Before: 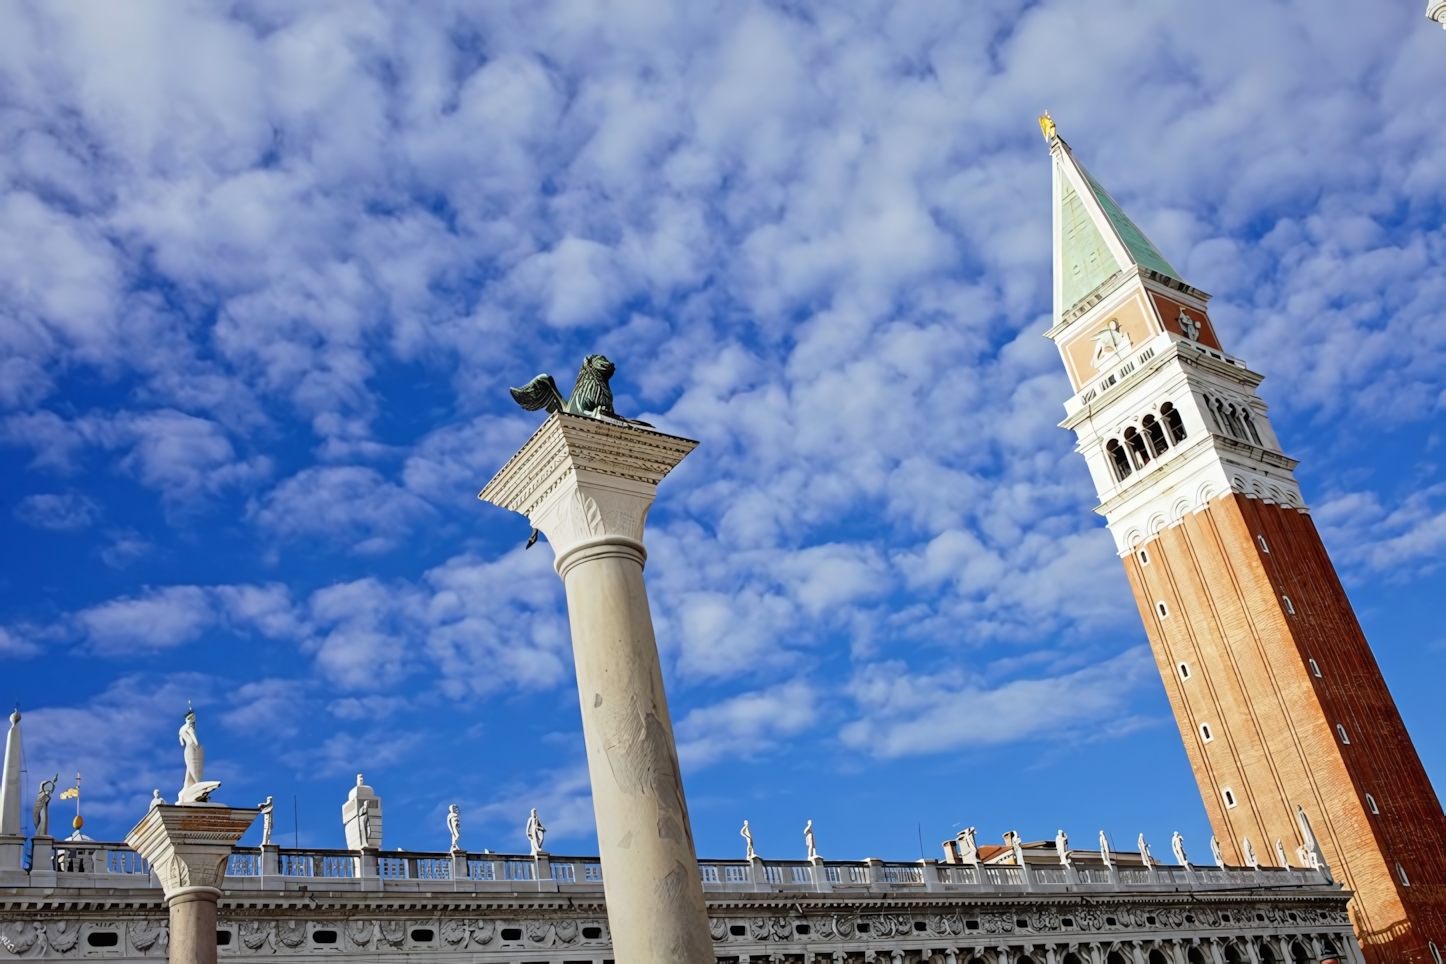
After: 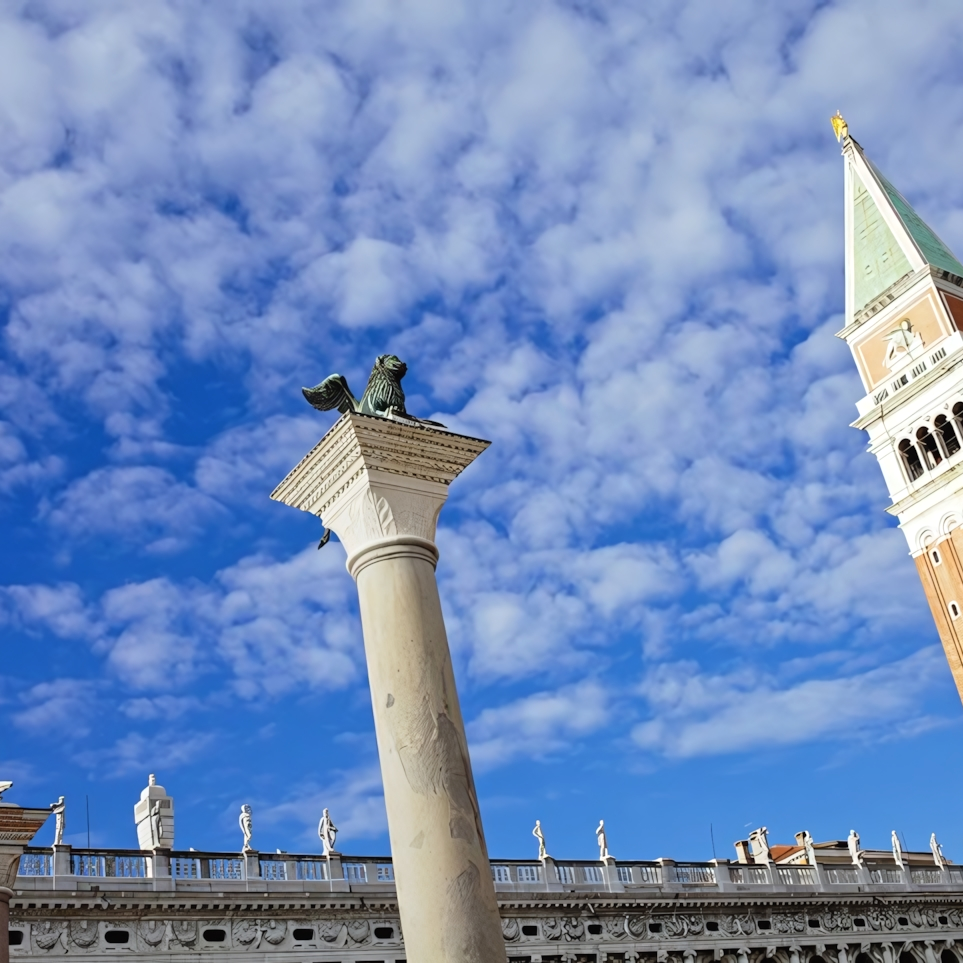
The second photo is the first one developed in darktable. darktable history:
exposure: black level correction -0.001, exposure 0.08 EV, compensate highlight preservation false
crop and rotate: left 14.385%, right 18.948%
